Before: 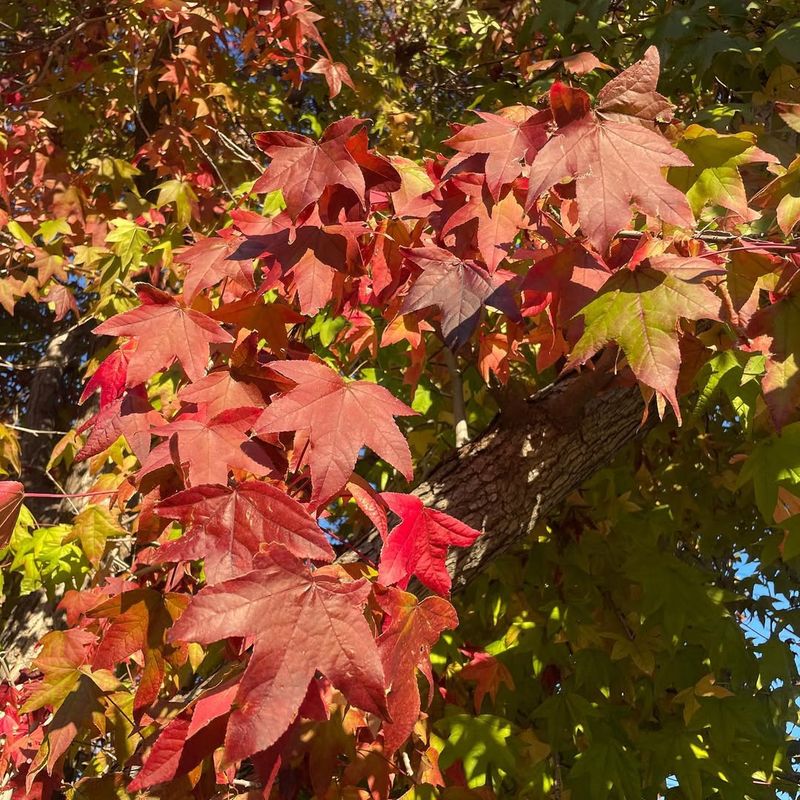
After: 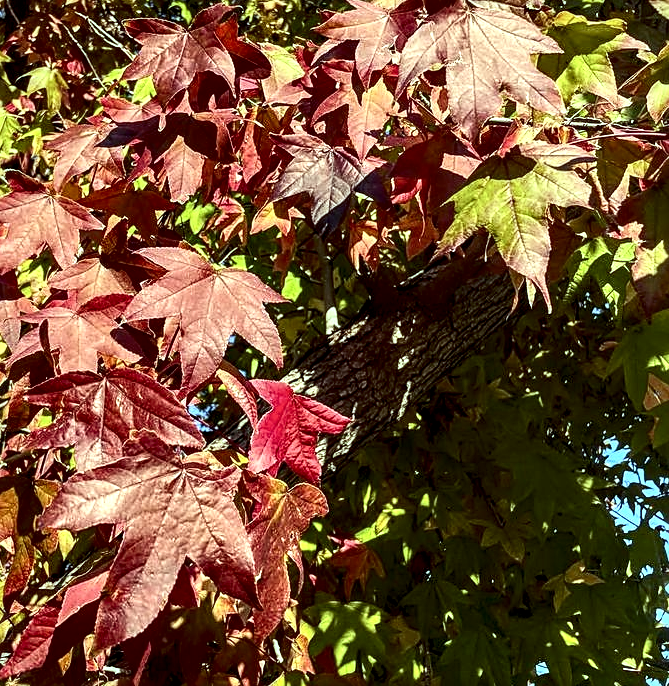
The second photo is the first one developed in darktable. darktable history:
sharpen: on, module defaults
local contrast: highlights 65%, shadows 54%, detail 169%, midtone range 0.514
color balance: mode lift, gamma, gain (sRGB), lift [0.997, 0.979, 1.021, 1.011], gamma [1, 1.084, 0.916, 0.998], gain [1, 0.87, 1.13, 1.101], contrast 4.55%, contrast fulcrum 38.24%, output saturation 104.09%
crop: left 16.315%, top 14.246%
exposure: black level correction 0.002, compensate highlight preservation false
contrast brightness saturation: contrast 0.28
